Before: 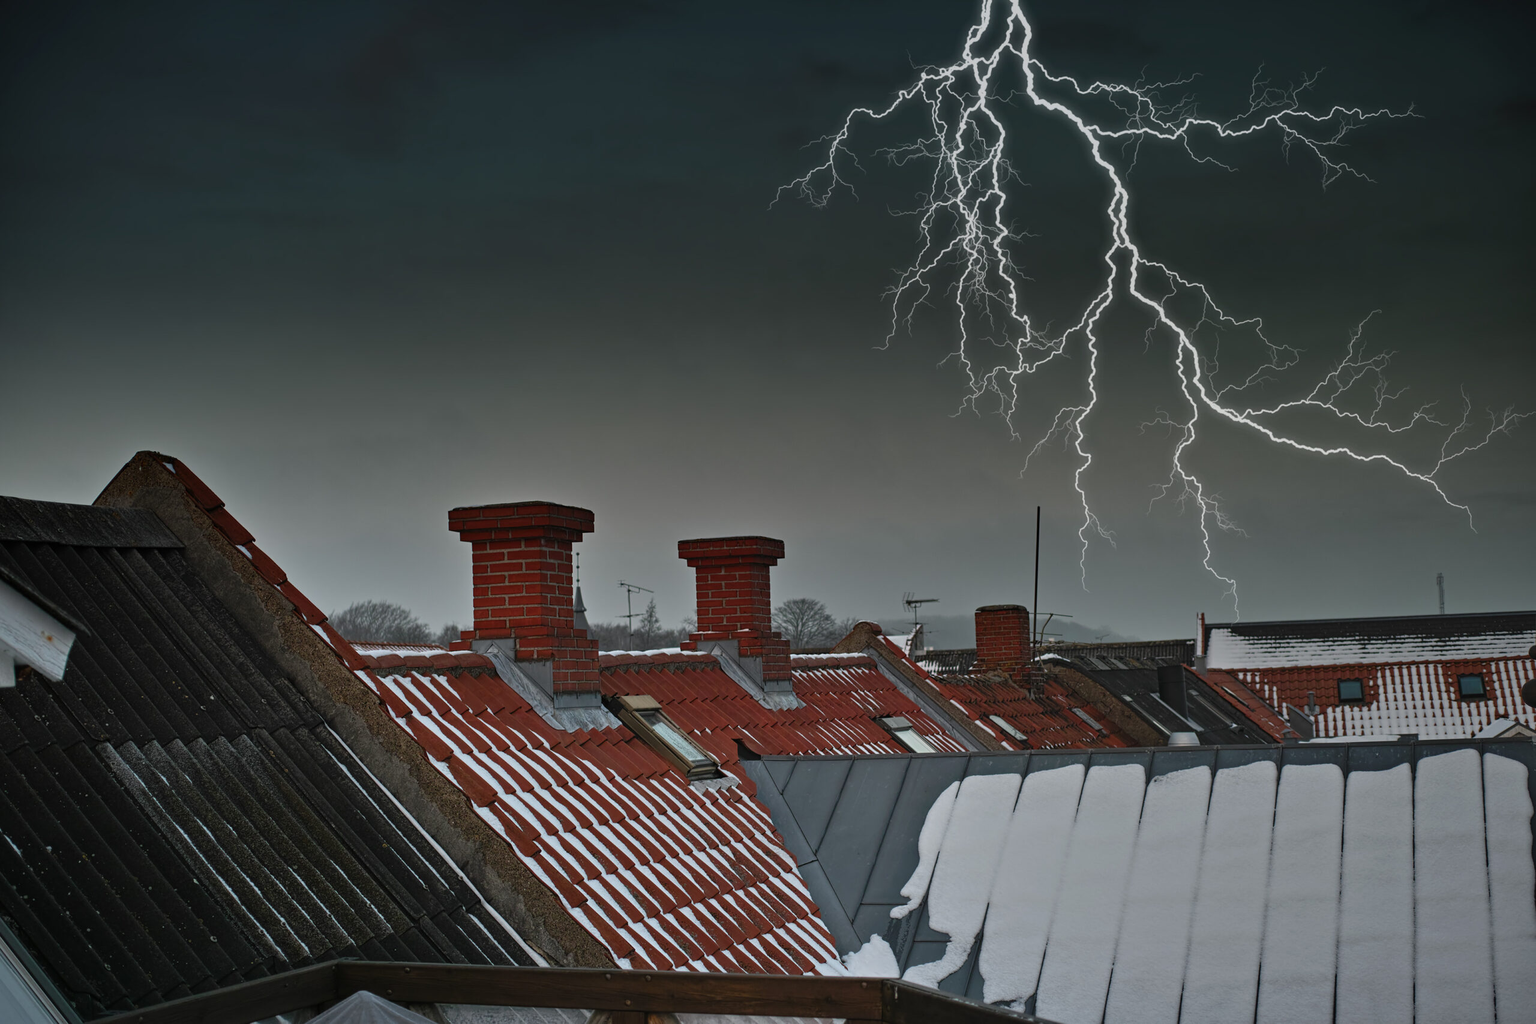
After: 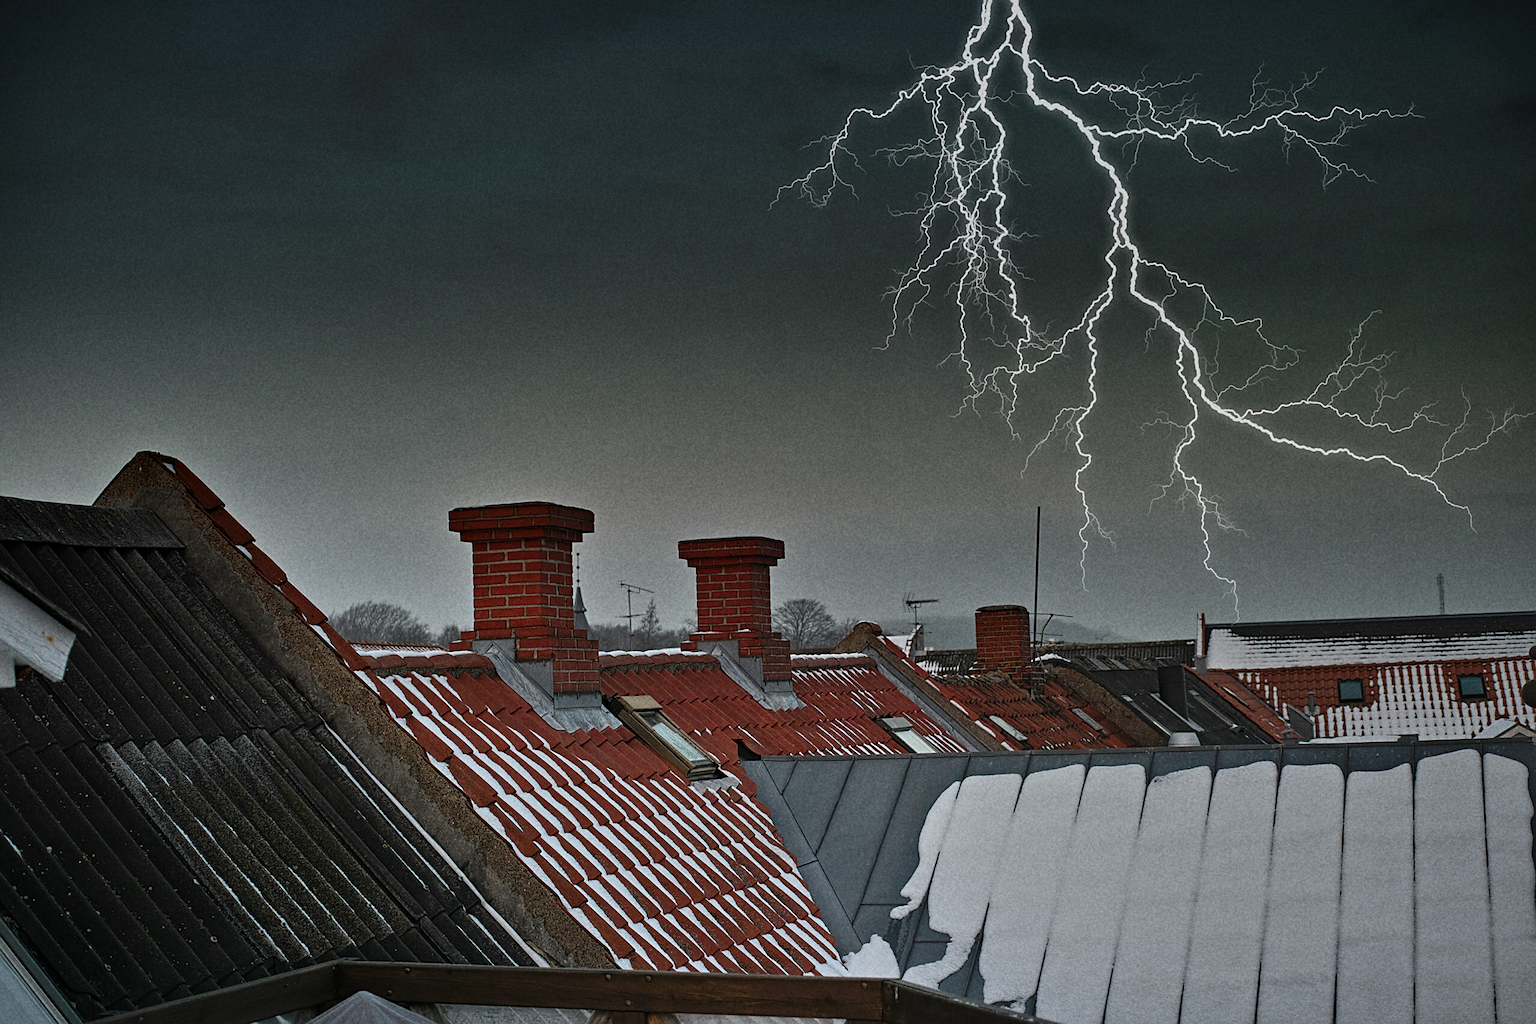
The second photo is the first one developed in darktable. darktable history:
sharpen: on, module defaults
local contrast: mode bilateral grid, contrast 20, coarseness 50, detail 120%, midtone range 0.2
grain: coarseness 22.88 ISO
